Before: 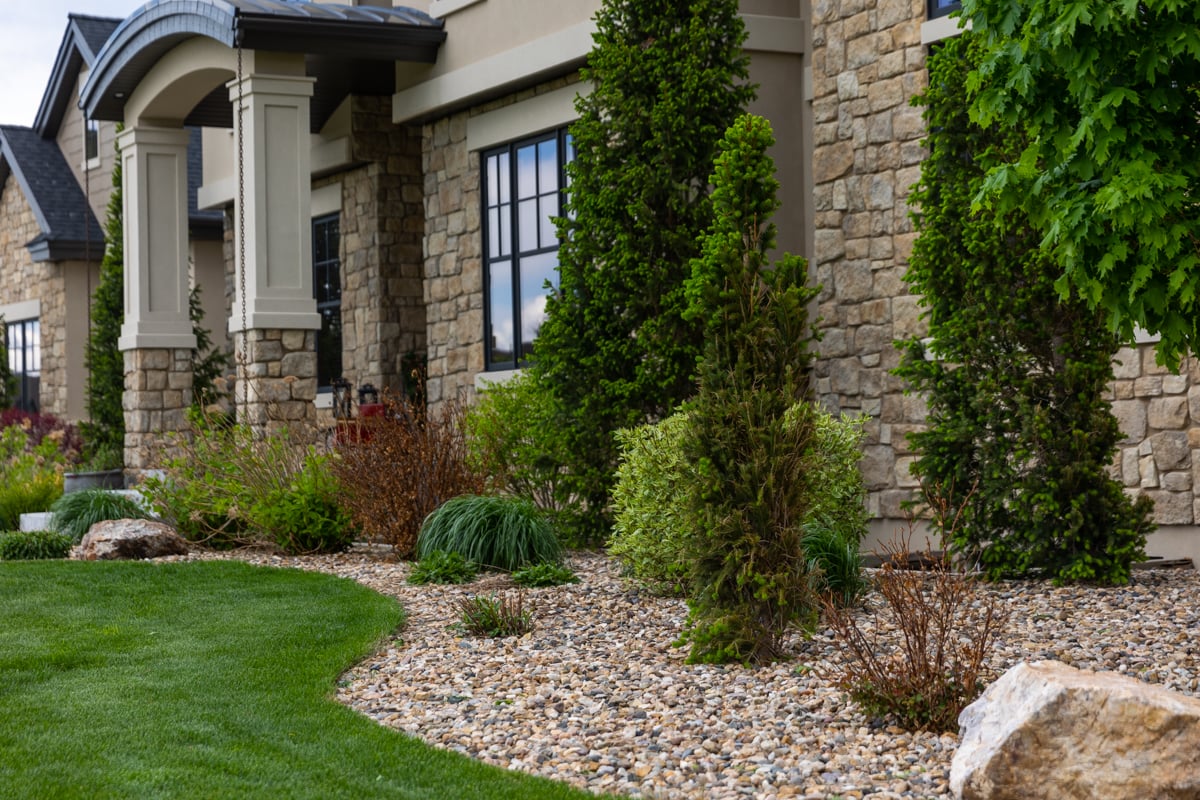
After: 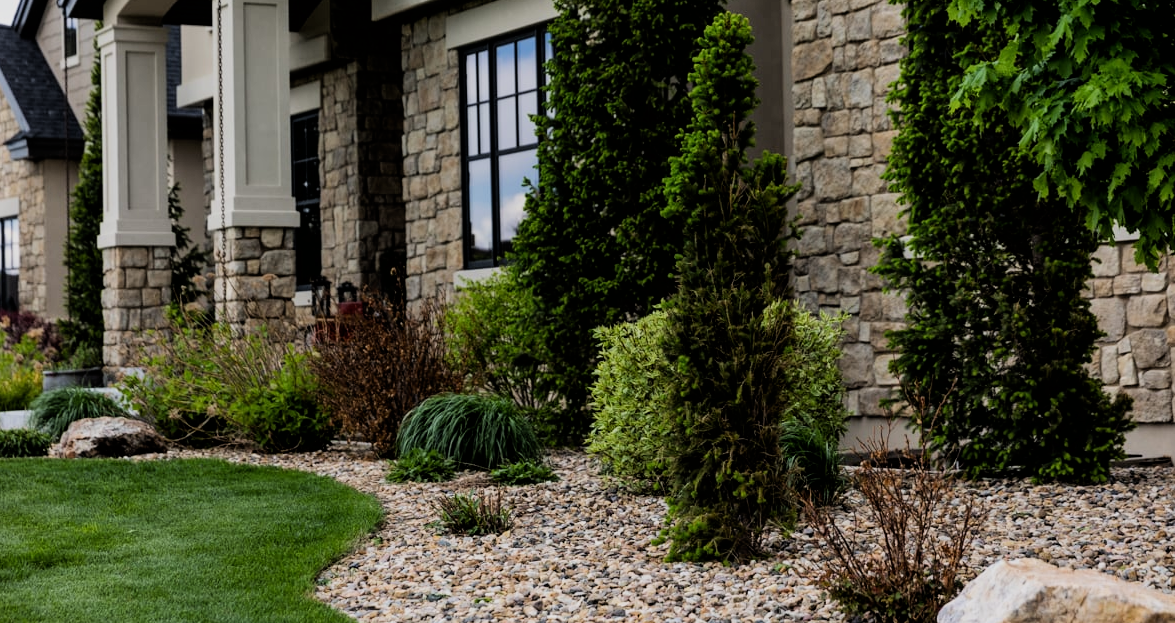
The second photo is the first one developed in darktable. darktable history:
crop and rotate: left 1.814%, top 12.818%, right 0.25%, bottom 9.225%
filmic rgb: black relative exposure -5 EV, hardness 2.88, contrast 1.3
